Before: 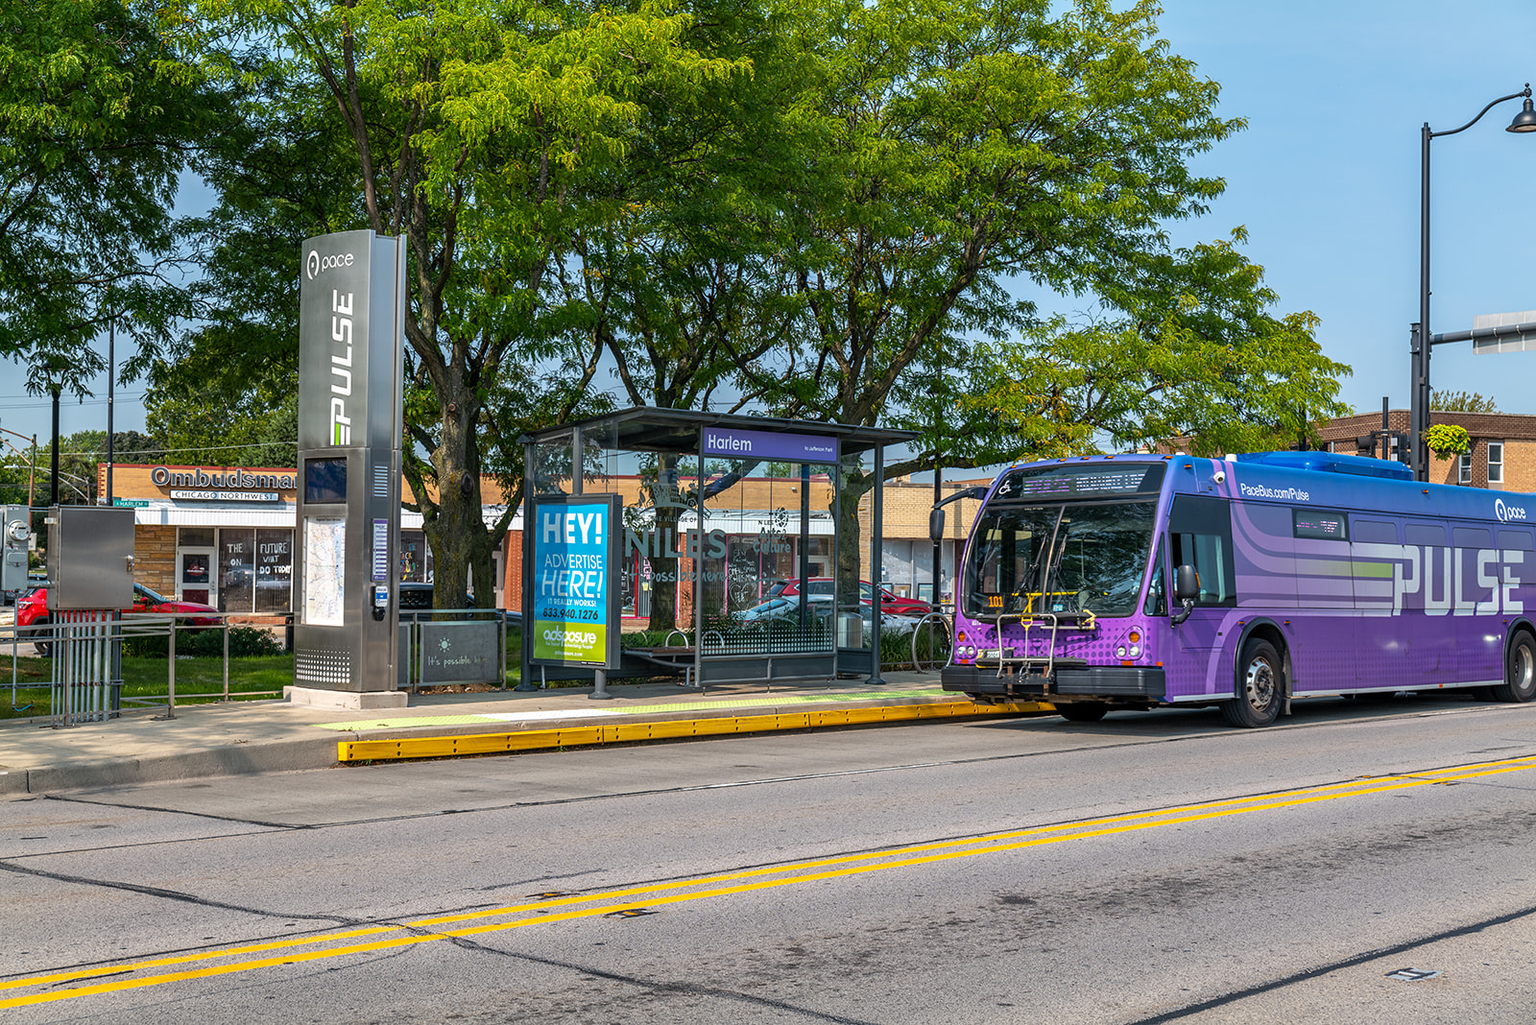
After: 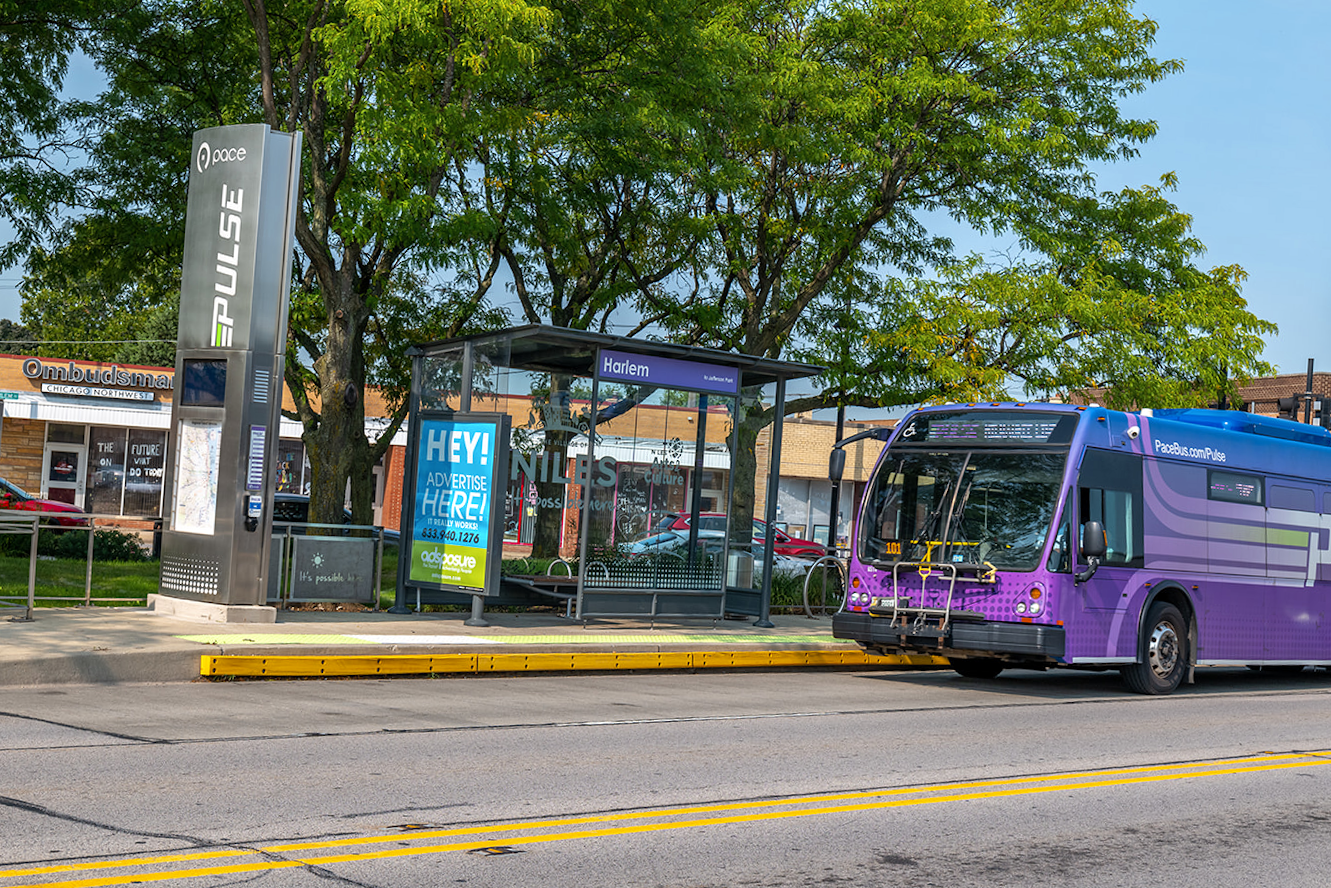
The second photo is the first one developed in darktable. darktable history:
crop and rotate: angle -3.27°, left 5.211%, top 5.211%, right 4.607%, bottom 4.607%
color zones: curves: ch0 [(0.25, 0.5) (0.463, 0.627) (0.484, 0.637) (0.75, 0.5)]
